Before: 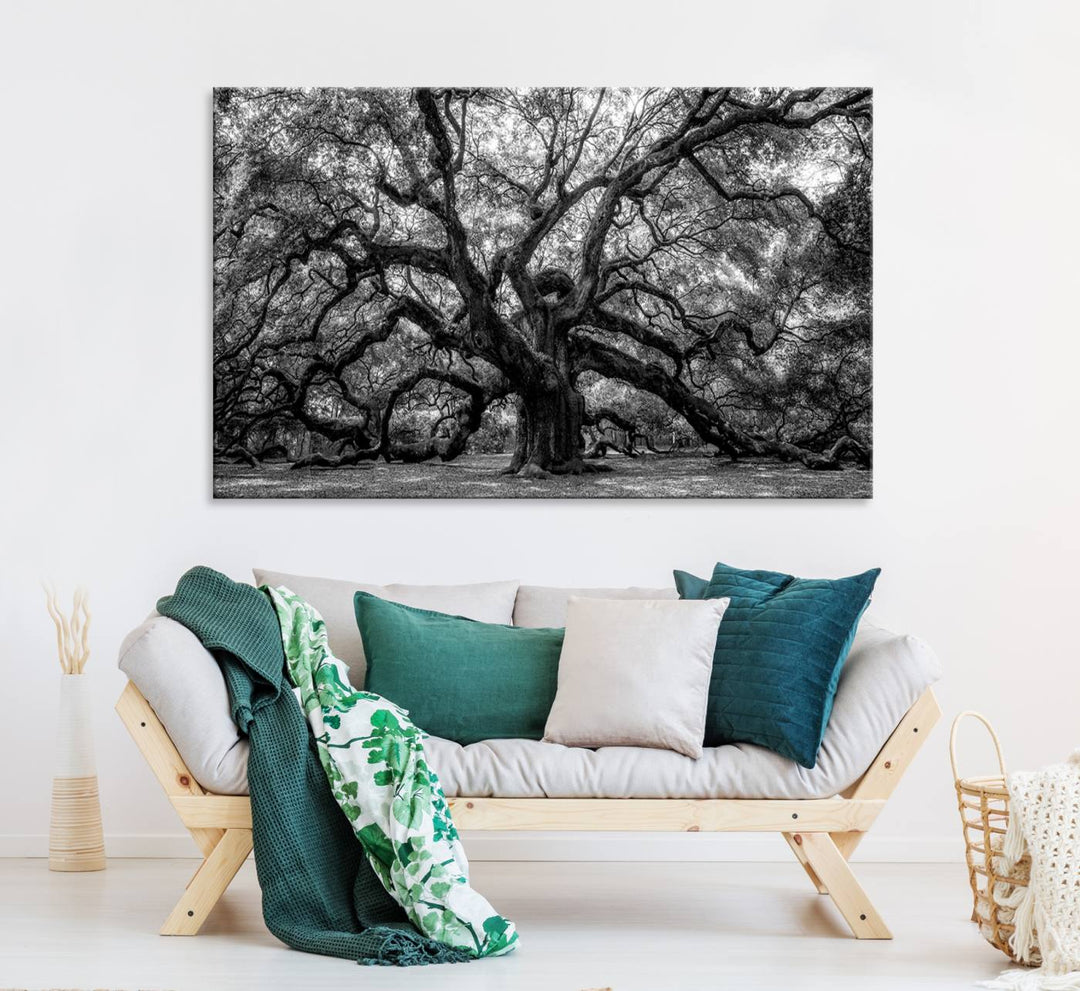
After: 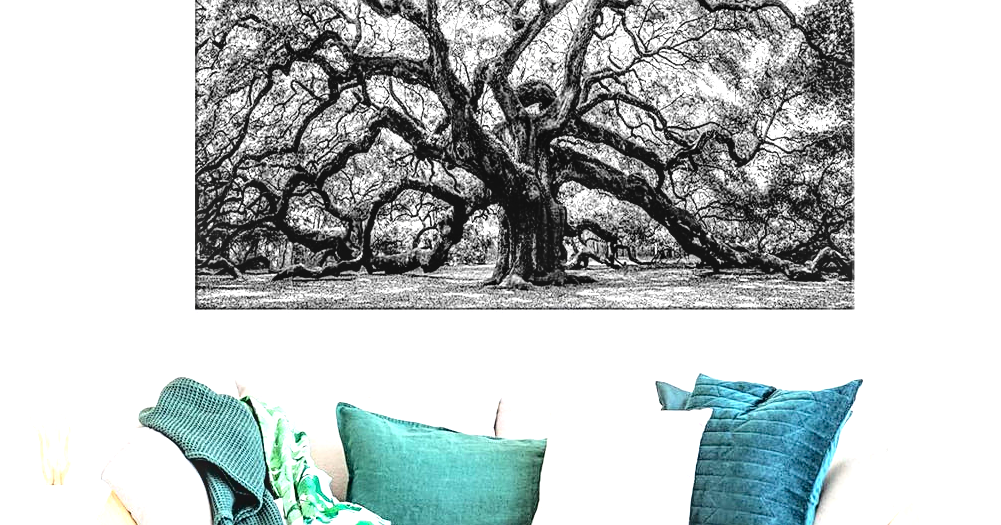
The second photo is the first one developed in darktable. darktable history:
tone curve: curves: ch0 [(0, 0) (0.003, 0) (0.011, 0.001) (0.025, 0.003) (0.044, 0.005) (0.069, 0.013) (0.1, 0.024) (0.136, 0.04) (0.177, 0.087) (0.224, 0.148) (0.277, 0.238) (0.335, 0.335) (0.399, 0.43) (0.468, 0.524) (0.543, 0.621) (0.623, 0.712) (0.709, 0.788) (0.801, 0.867) (0.898, 0.947) (1, 1)], color space Lab, independent channels, preserve colors none
exposure: black level correction 0, exposure 1.199 EV, compensate highlight preservation false
contrast brightness saturation: saturation 0.096
sharpen: on, module defaults
crop: left 1.753%, top 19.073%, right 5.497%, bottom 27.929%
local contrast: on, module defaults
